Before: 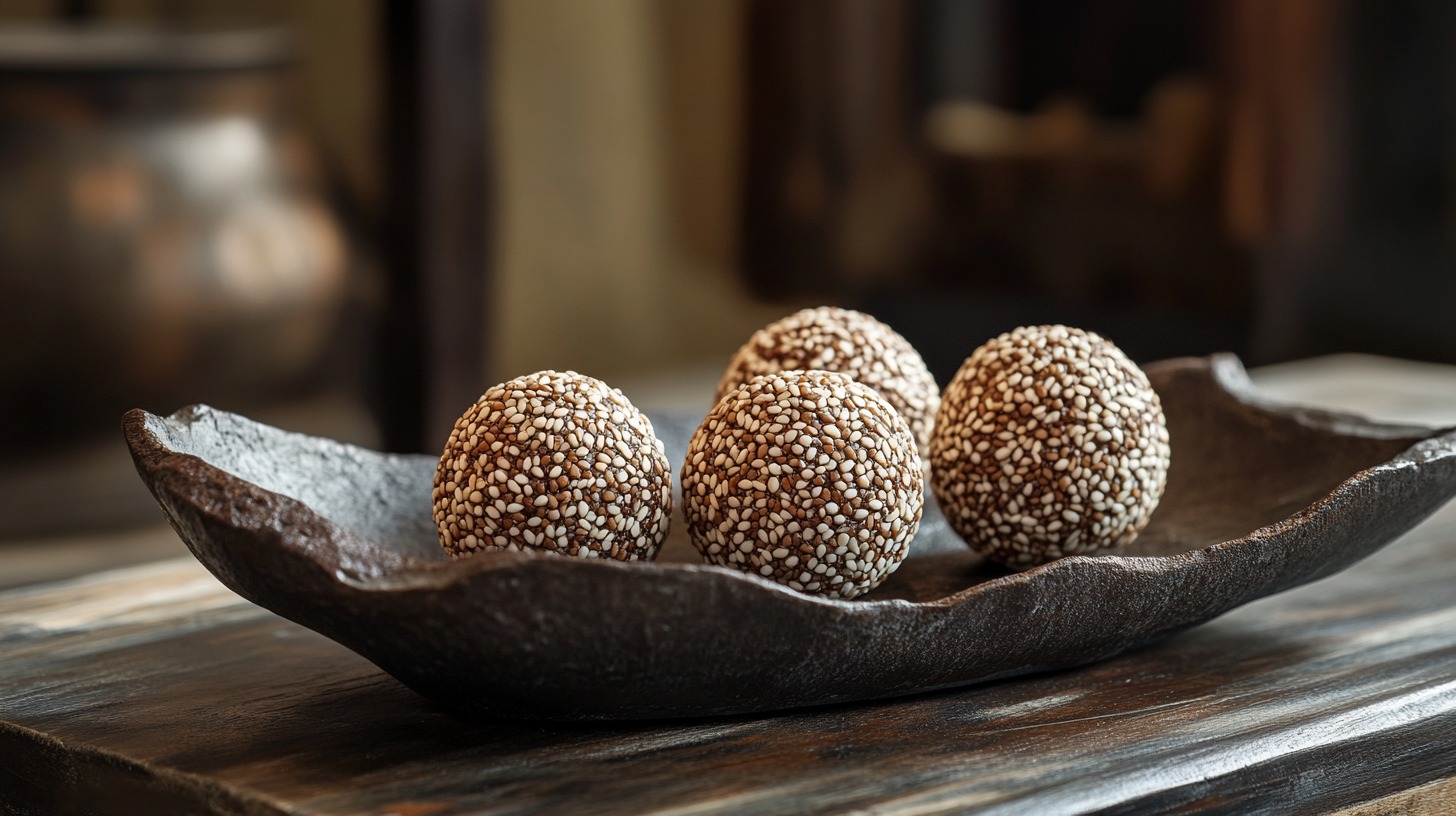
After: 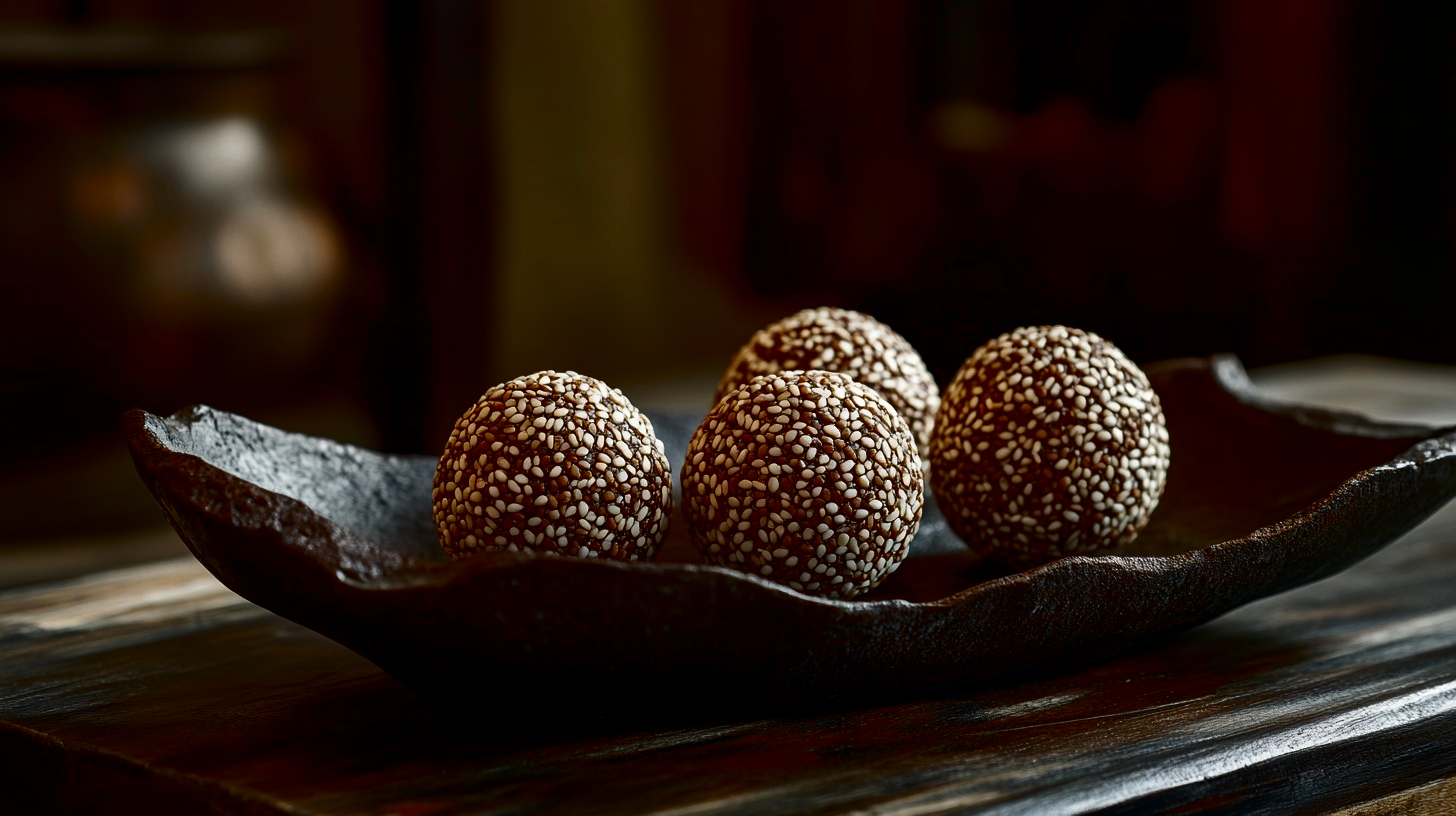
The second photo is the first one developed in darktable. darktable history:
contrast brightness saturation: contrast 0.089, brightness -0.582, saturation 0.173
